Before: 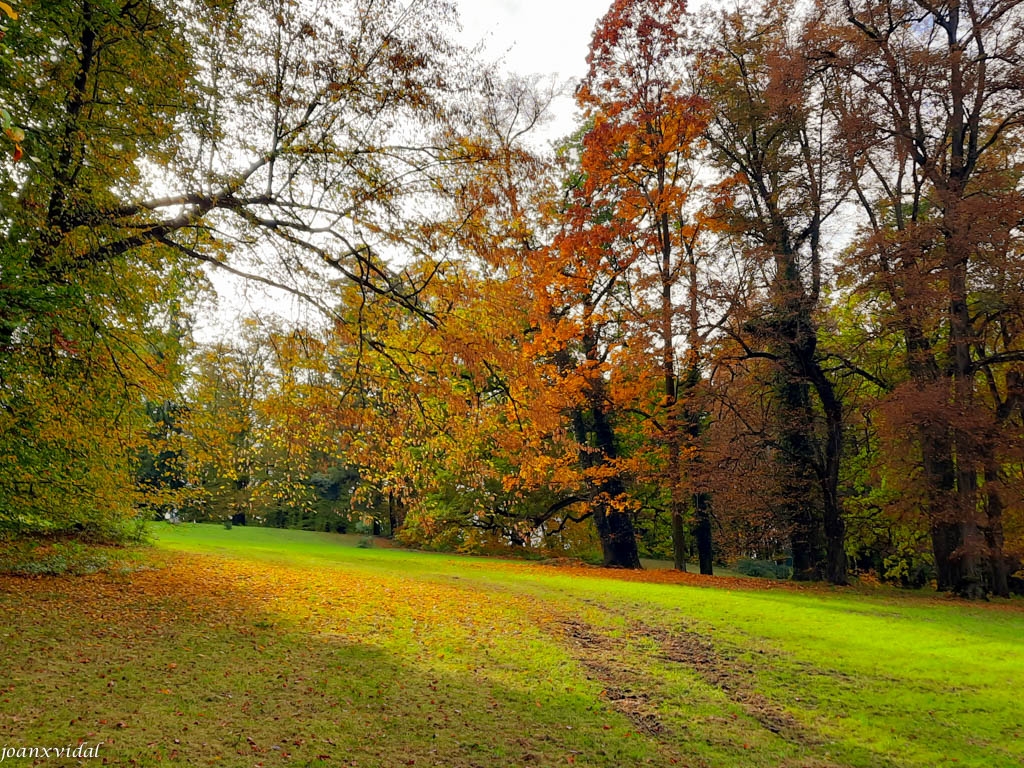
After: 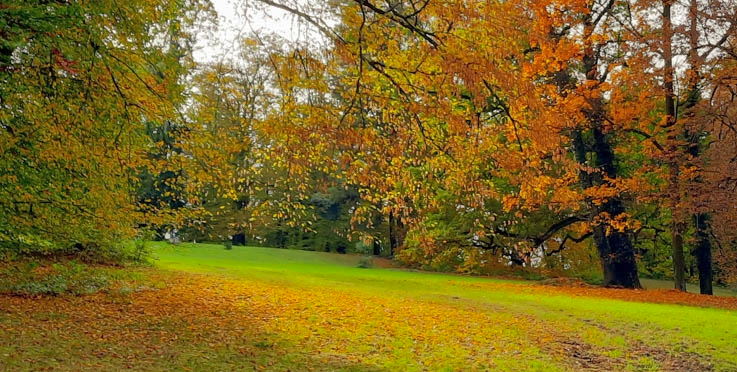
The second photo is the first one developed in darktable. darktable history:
shadows and highlights: on, module defaults
crop: top 36.498%, right 27.964%, bottom 14.995%
